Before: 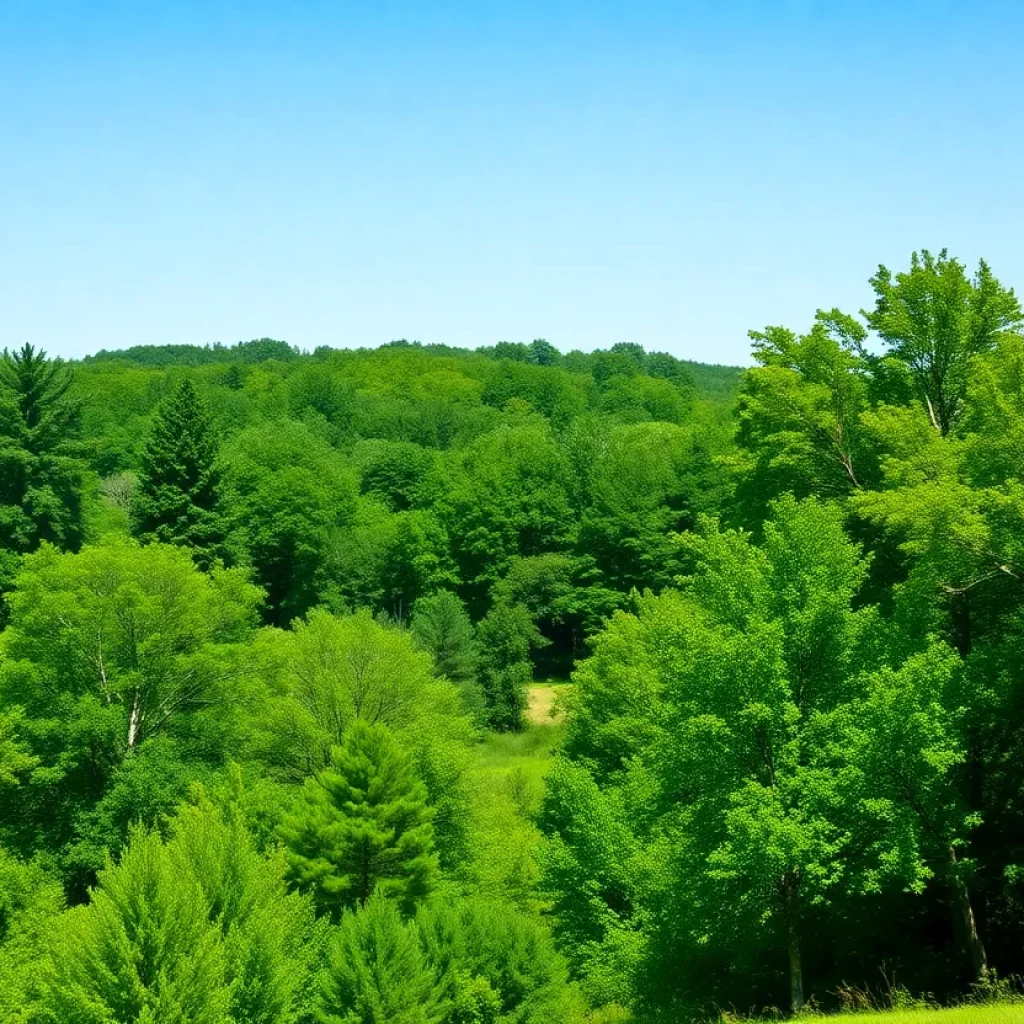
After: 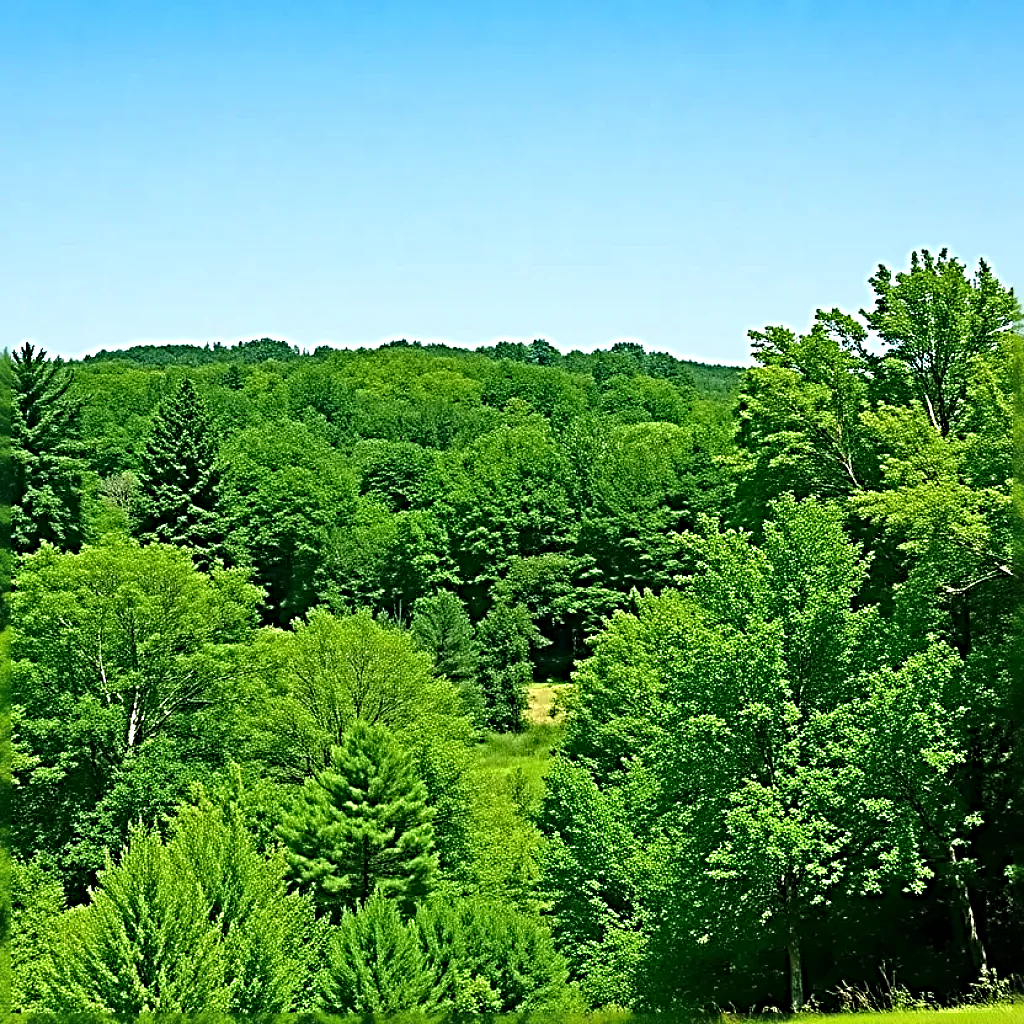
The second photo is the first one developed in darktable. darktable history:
sharpen: radius 4.047, amount 1.998
